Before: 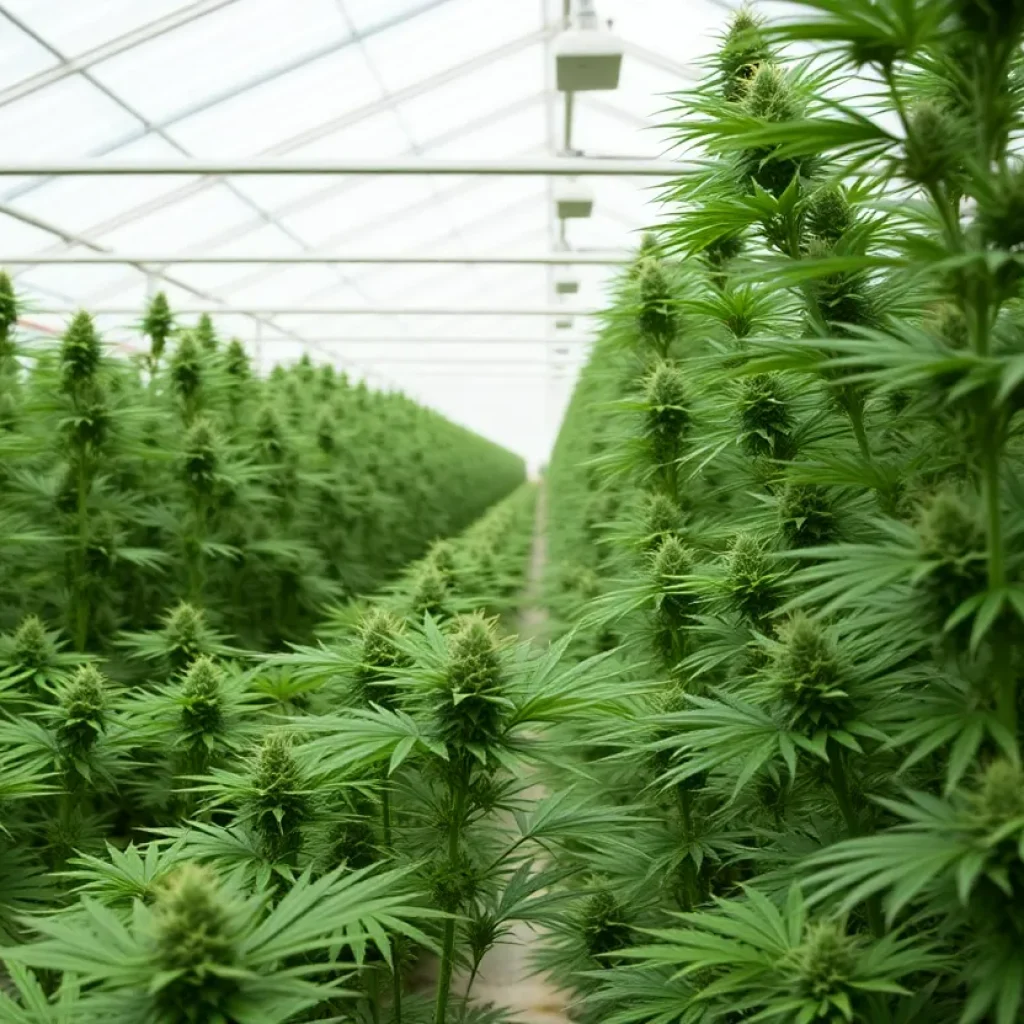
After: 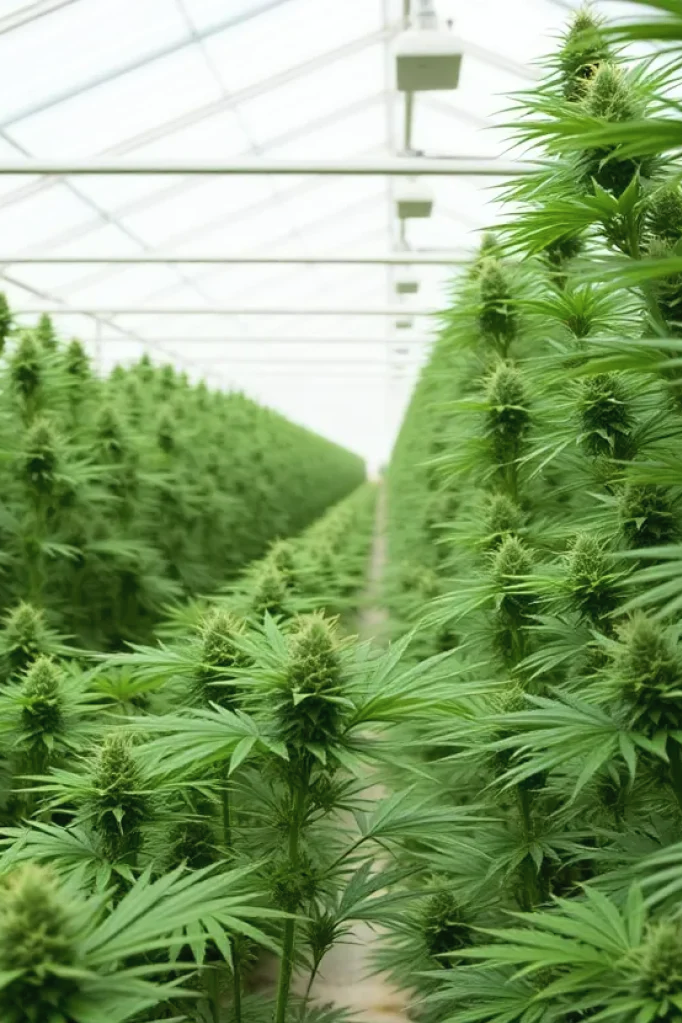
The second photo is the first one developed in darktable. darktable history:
crop and rotate: left 15.635%, right 17.753%
contrast brightness saturation: contrast 0.046, brightness 0.065, saturation 0.005
